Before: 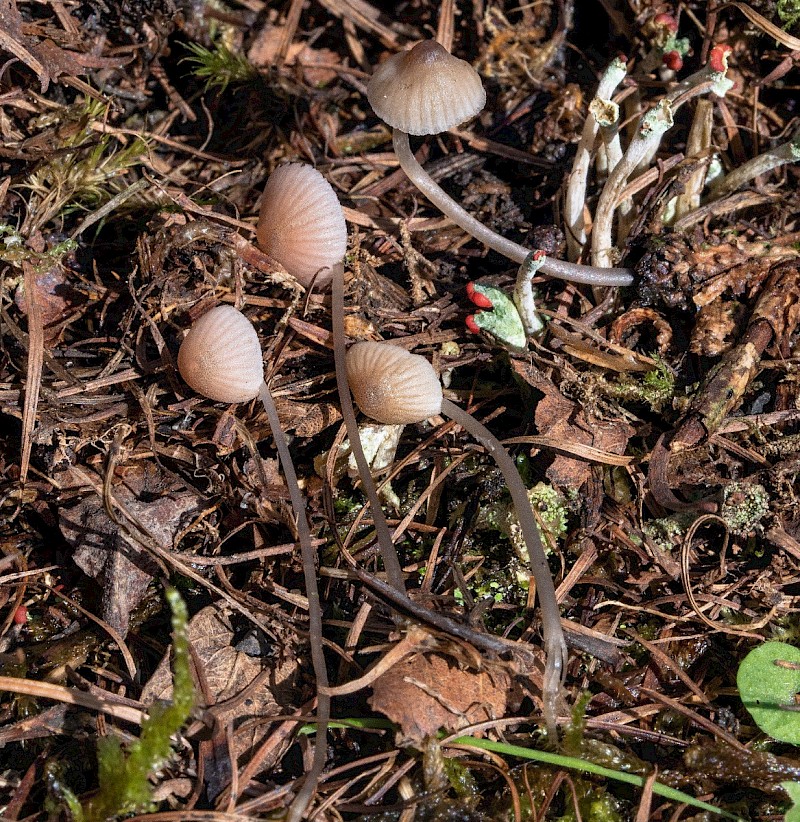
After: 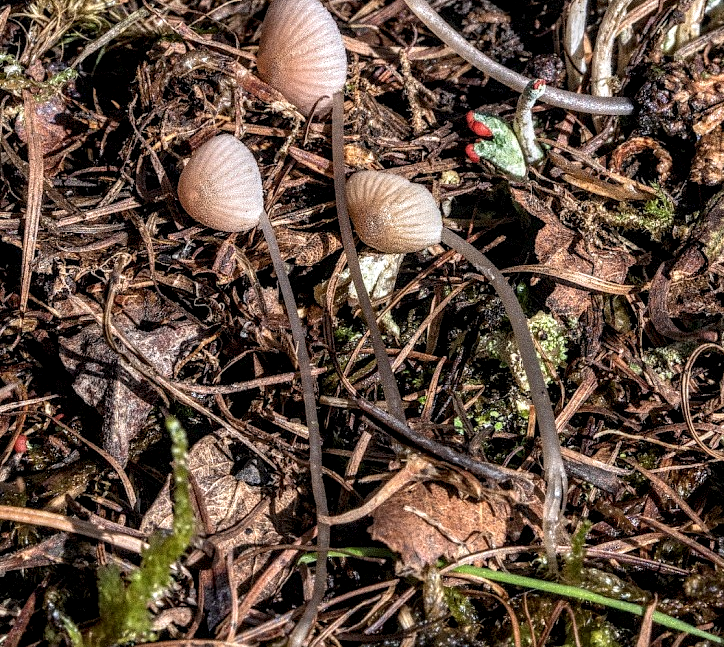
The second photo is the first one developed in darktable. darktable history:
local contrast: highlights 0%, shadows 0%, detail 182%
crop: top 20.916%, right 9.437%, bottom 0.316%
